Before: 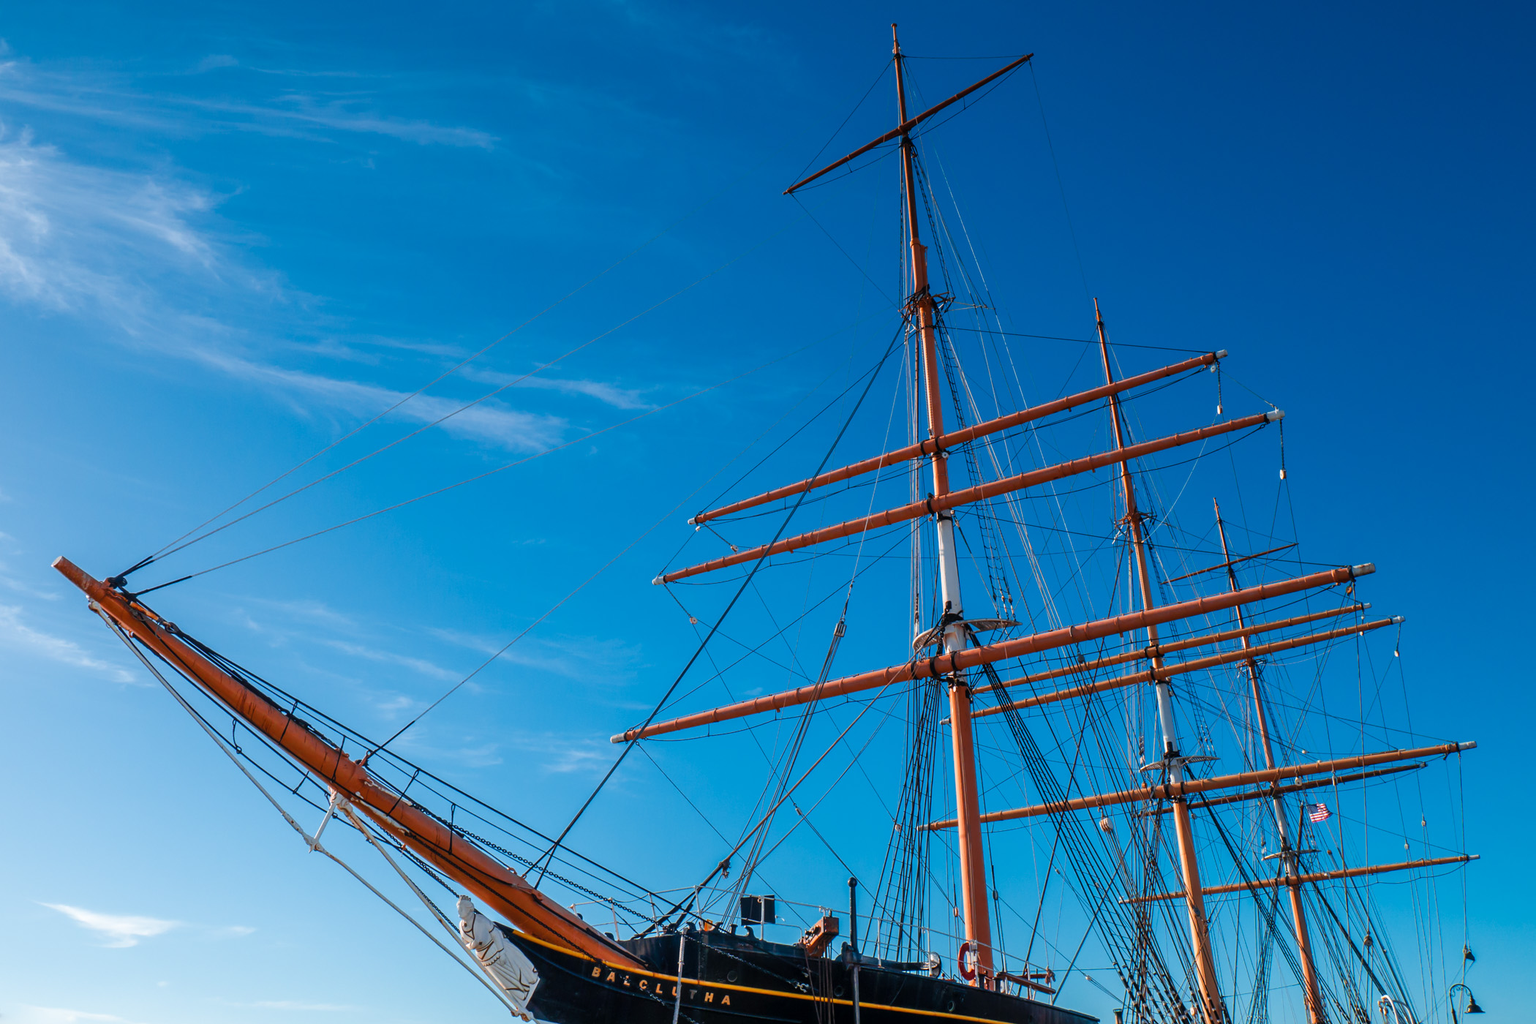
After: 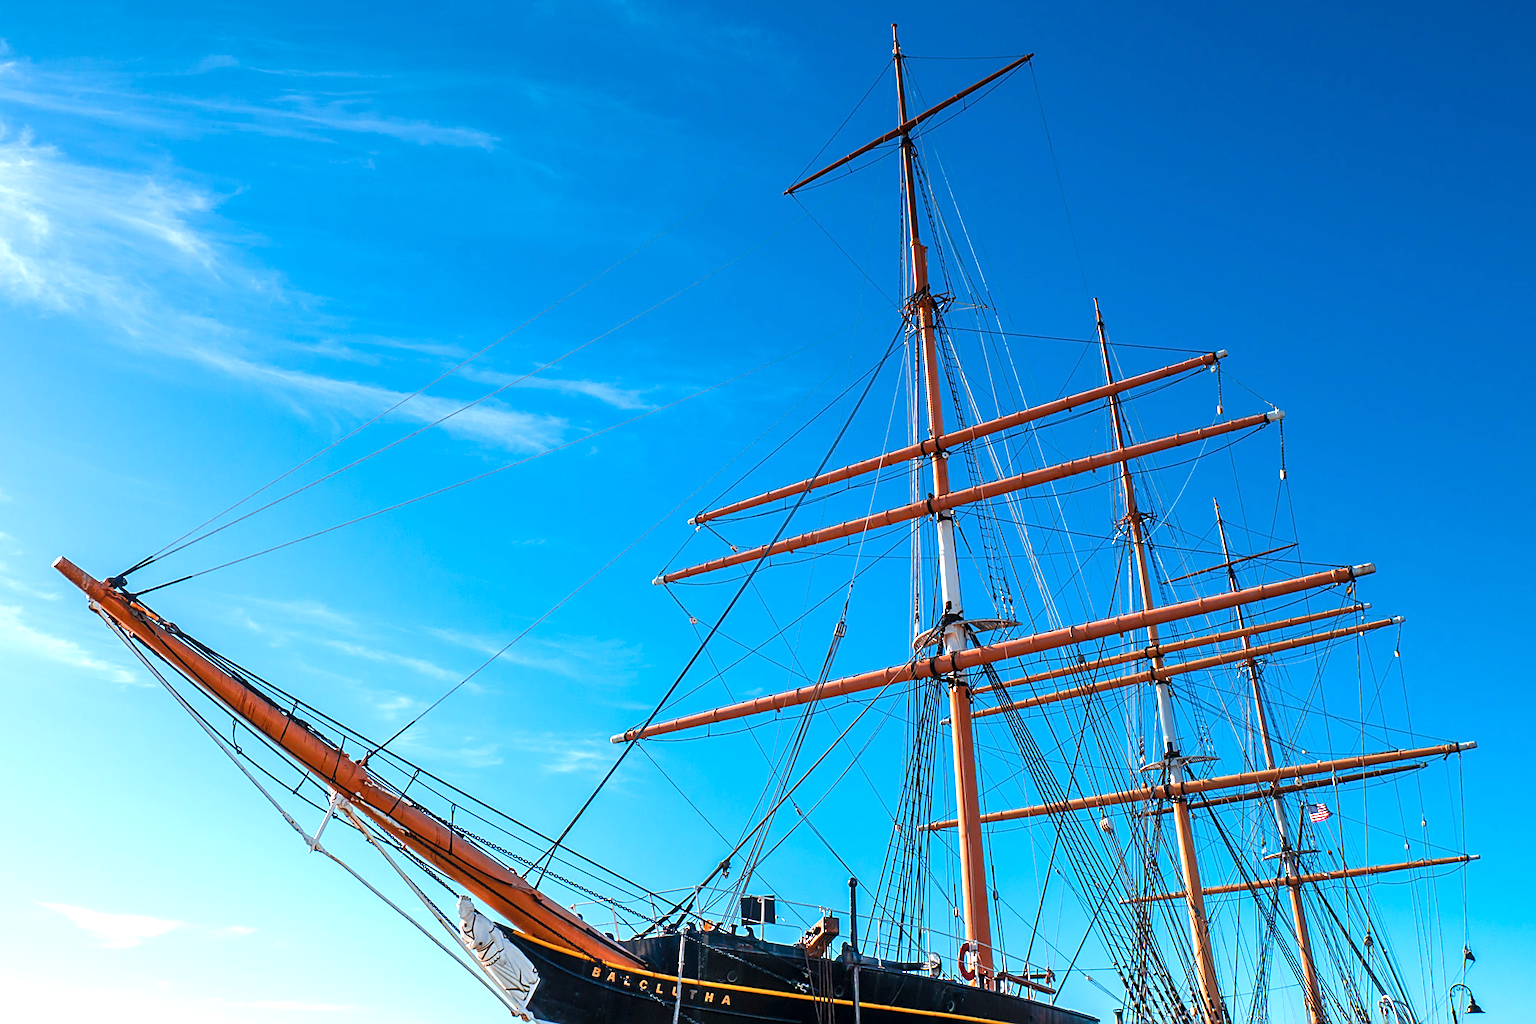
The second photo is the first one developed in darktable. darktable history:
sharpen: on, module defaults
exposure: exposure 1.155 EV, compensate exposure bias true, compensate highlight preservation false
